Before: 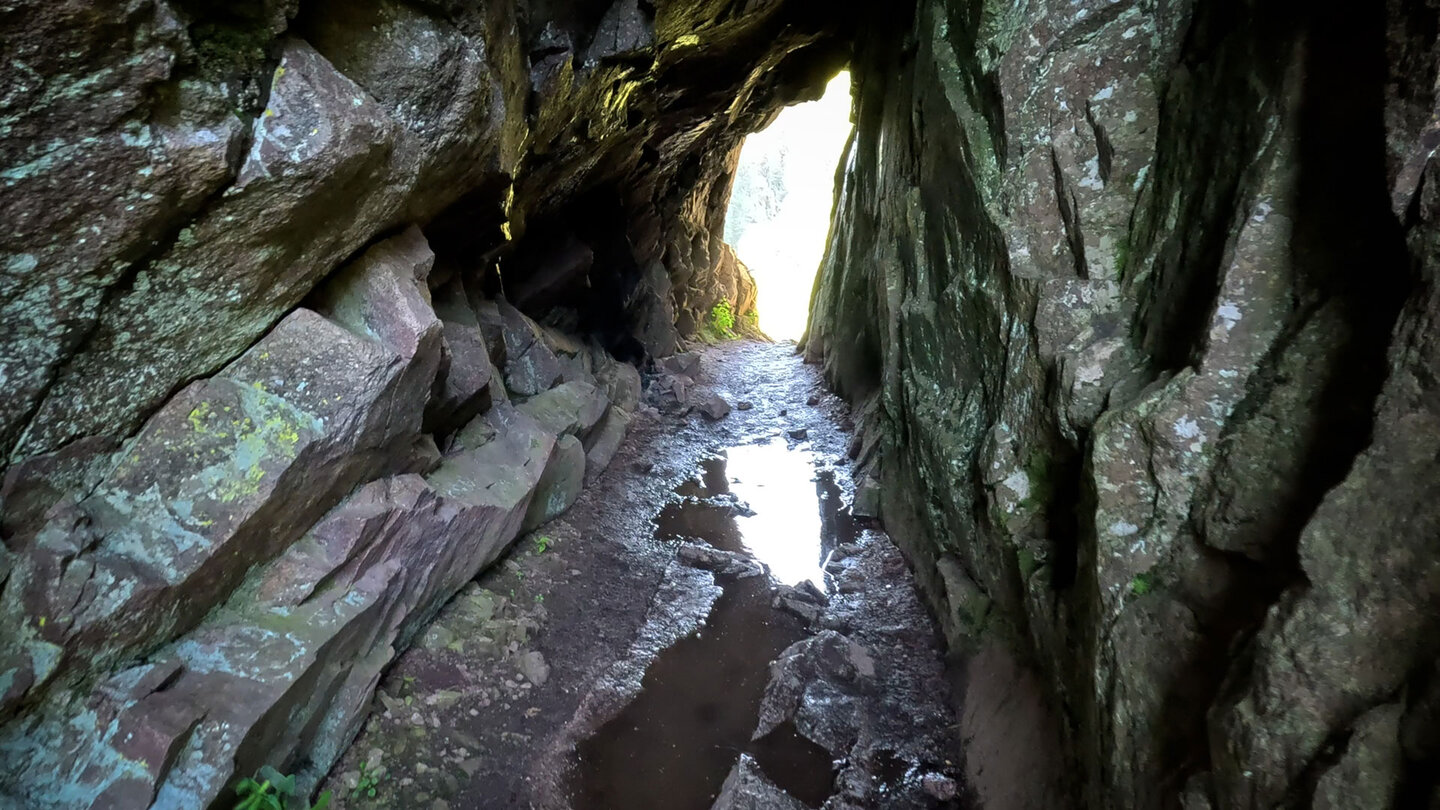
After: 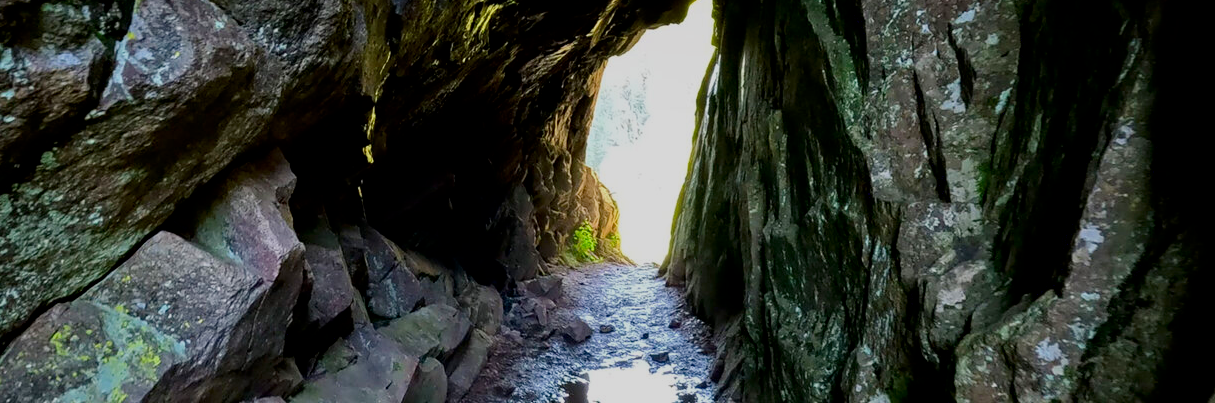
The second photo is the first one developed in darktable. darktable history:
contrast brightness saturation: brightness -0.254, saturation 0.201
crop and rotate: left 9.628%, top 9.522%, right 5.992%, bottom 40.685%
haze removal: compatibility mode true, adaptive false
filmic rgb: black relative exposure -7.74 EV, white relative exposure 4.42 EV, hardness 3.76, latitude 37.36%, contrast 0.97, highlights saturation mix 9.71%, shadows ↔ highlights balance 4.9%
exposure: exposure 0.406 EV, compensate exposure bias true, compensate highlight preservation false
